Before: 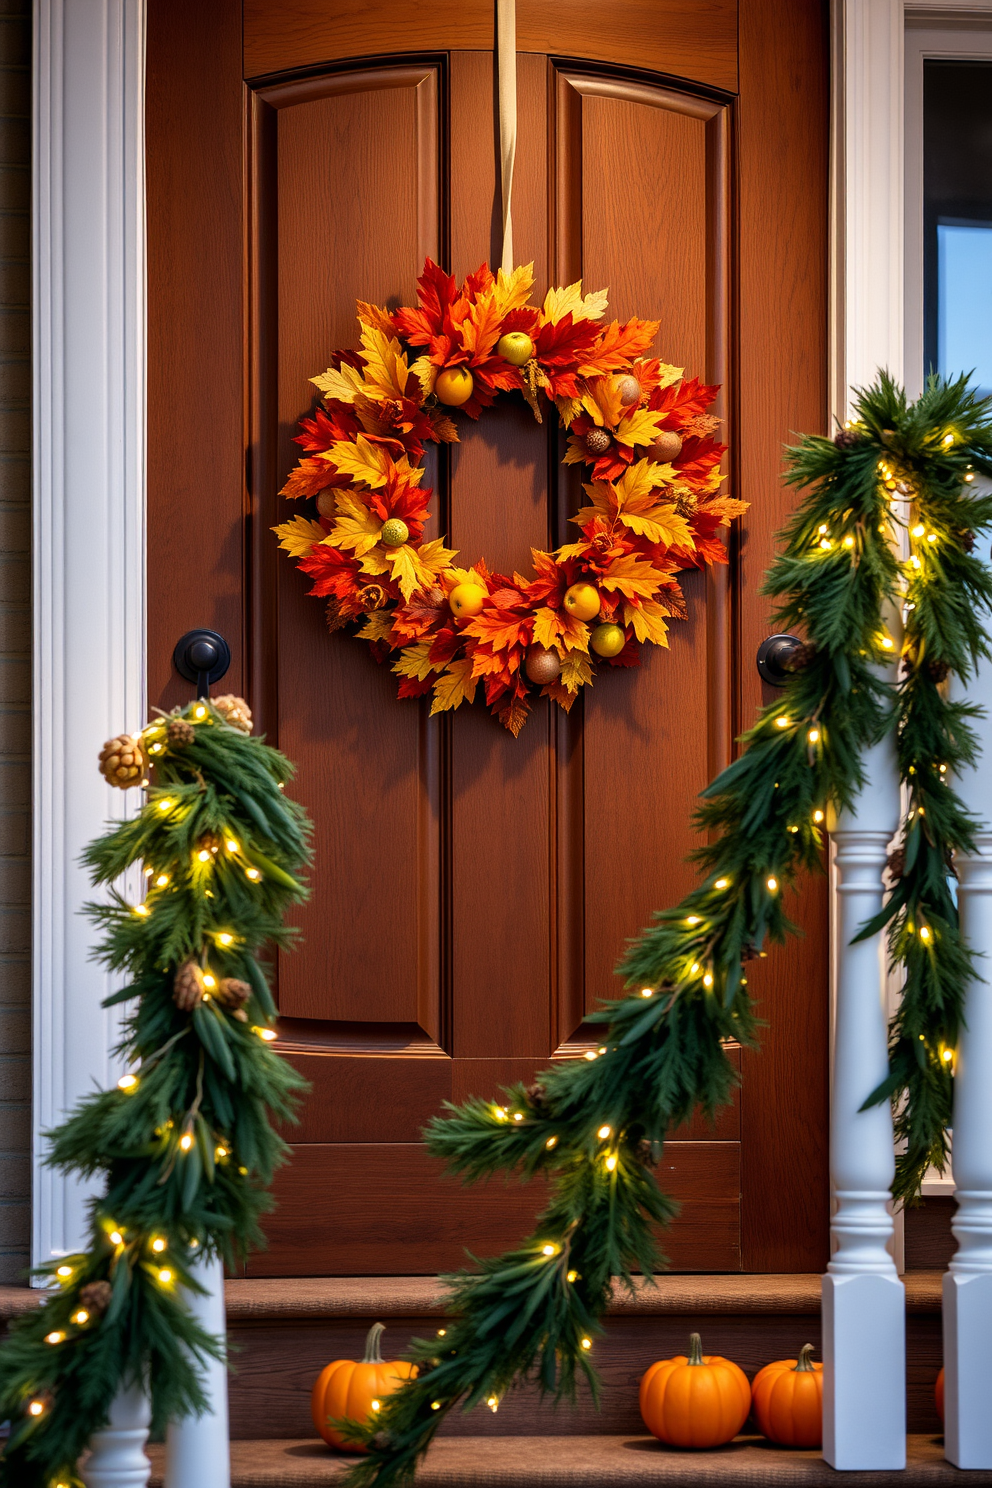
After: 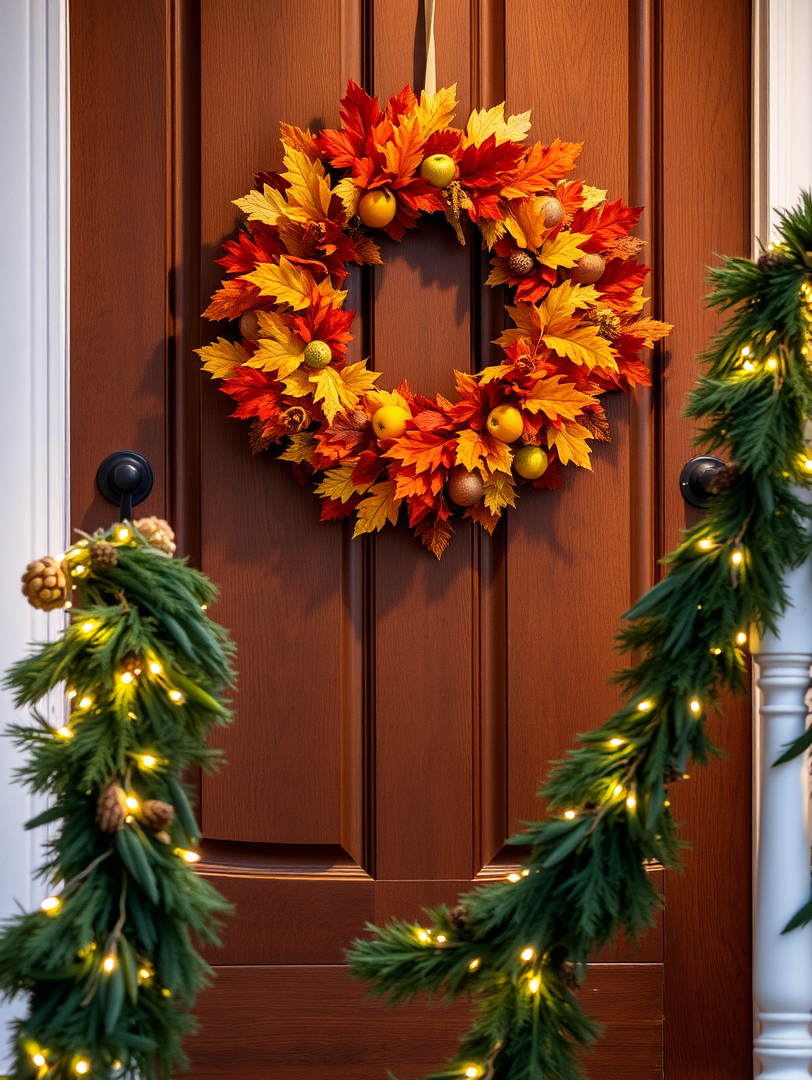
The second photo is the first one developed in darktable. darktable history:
crop: left 7.791%, top 11.981%, right 10.264%, bottom 15.417%
